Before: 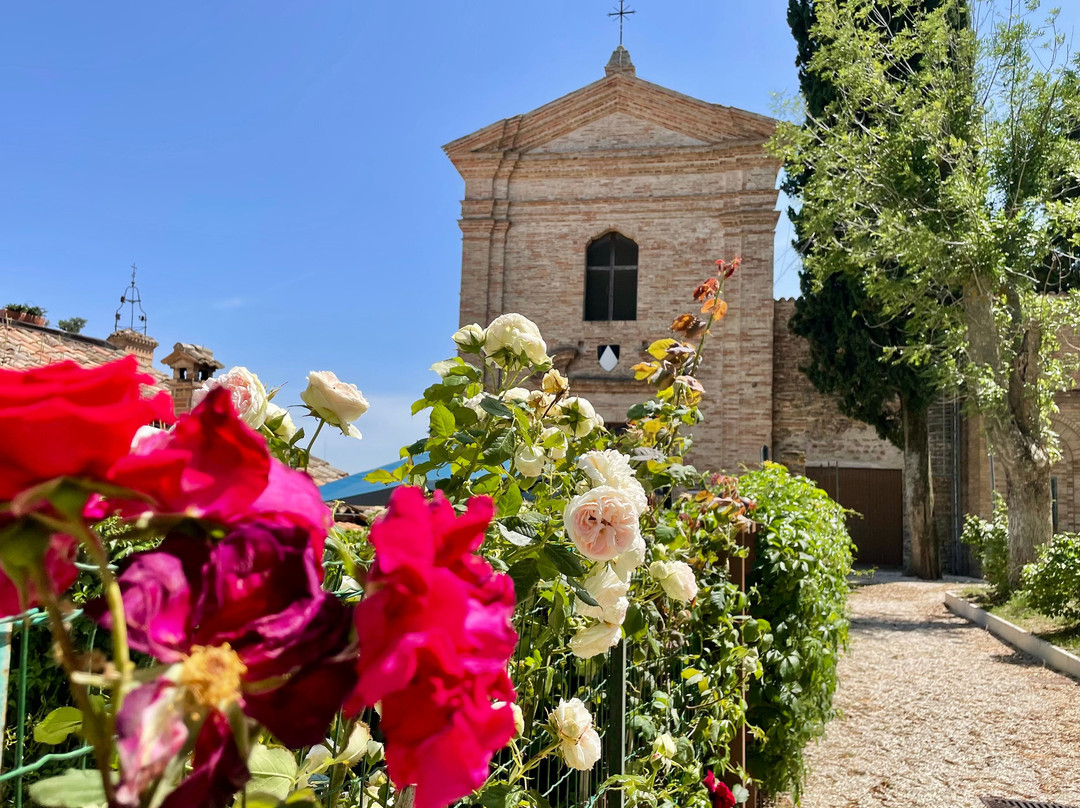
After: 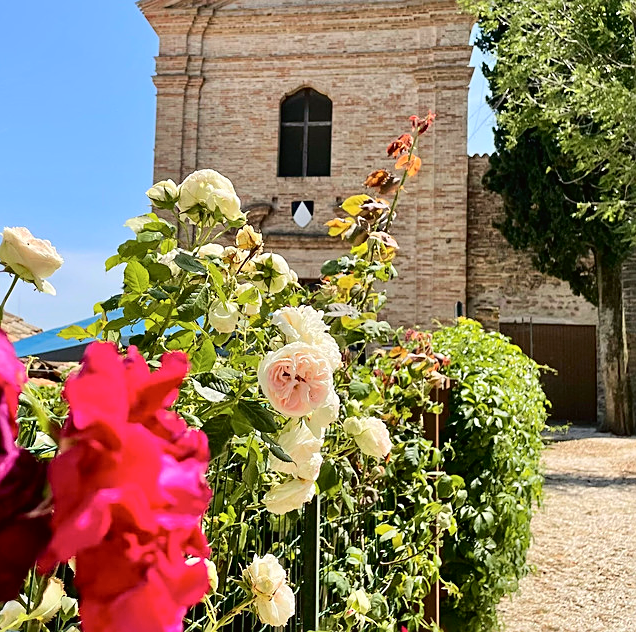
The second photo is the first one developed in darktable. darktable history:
crop and rotate: left 28.368%, top 17.836%, right 12.676%, bottom 3.931%
tone curve: curves: ch0 [(0, 0.01) (0.052, 0.045) (0.136, 0.133) (0.29, 0.332) (0.453, 0.531) (0.676, 0.751) (0.89, 0.919) (1, 1)]; ch1 [(0, 0) (0.094, 0.081) (0.285, 0.299) (0.385, 0.403) (0.446, 0.443) (0.495, 0.496) (0.544, 0.552) (0.589, 0.612) (0.722, 0.728) (1, 1)]; ch2 [(0, 0) (0.257, 0.217) (0.43, 0.421) (0.498, 0.507) (0.531, 0.544) (0.56, 0.579) (0.625, 0.642) (1, 1)], color space Lab, independent channels, preserve colors none
sharpen: on, module defaults
